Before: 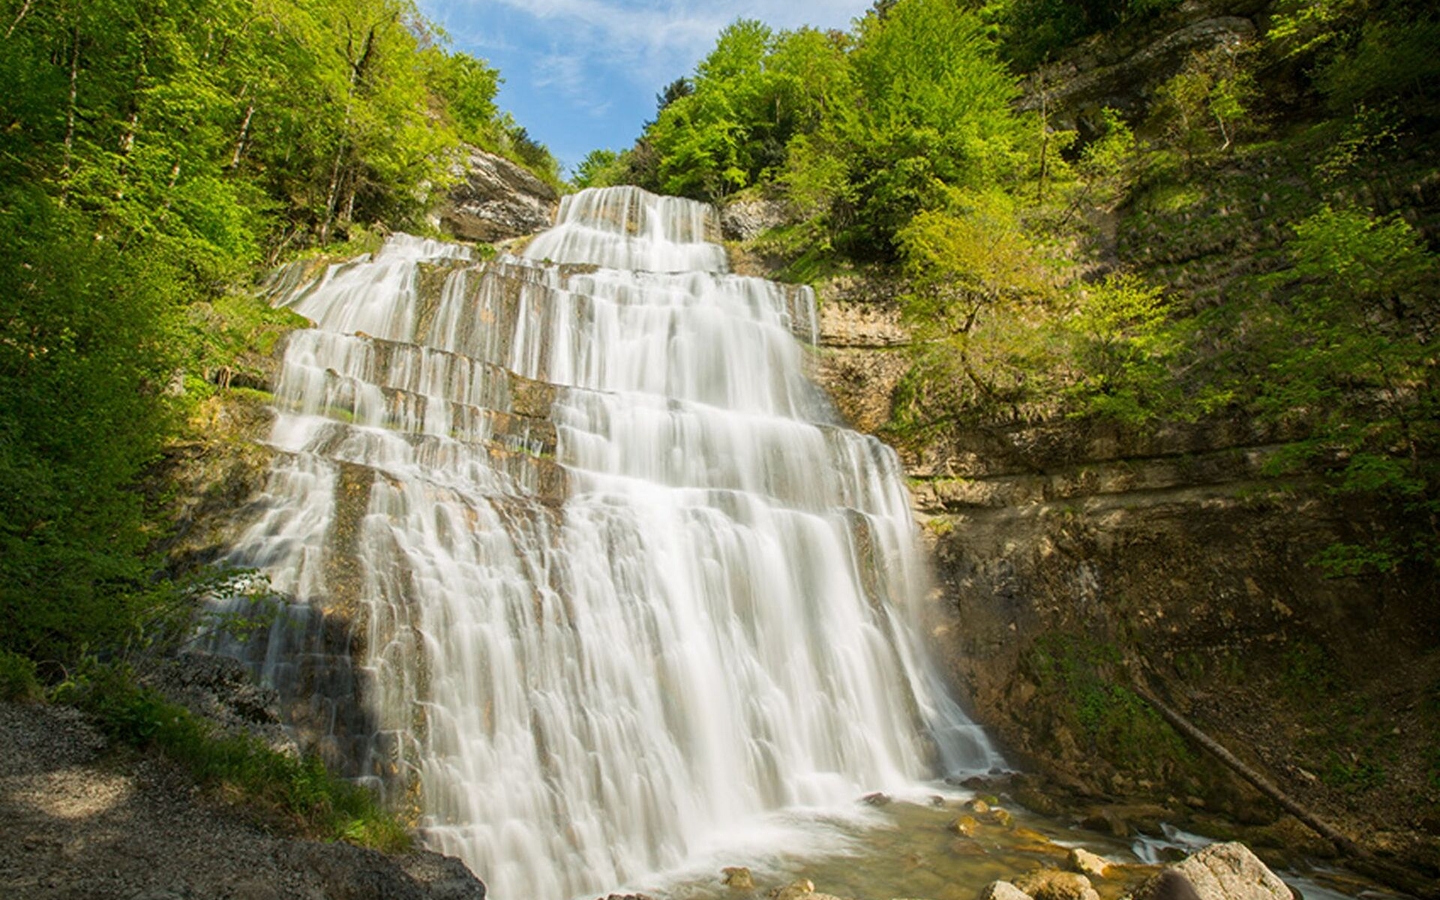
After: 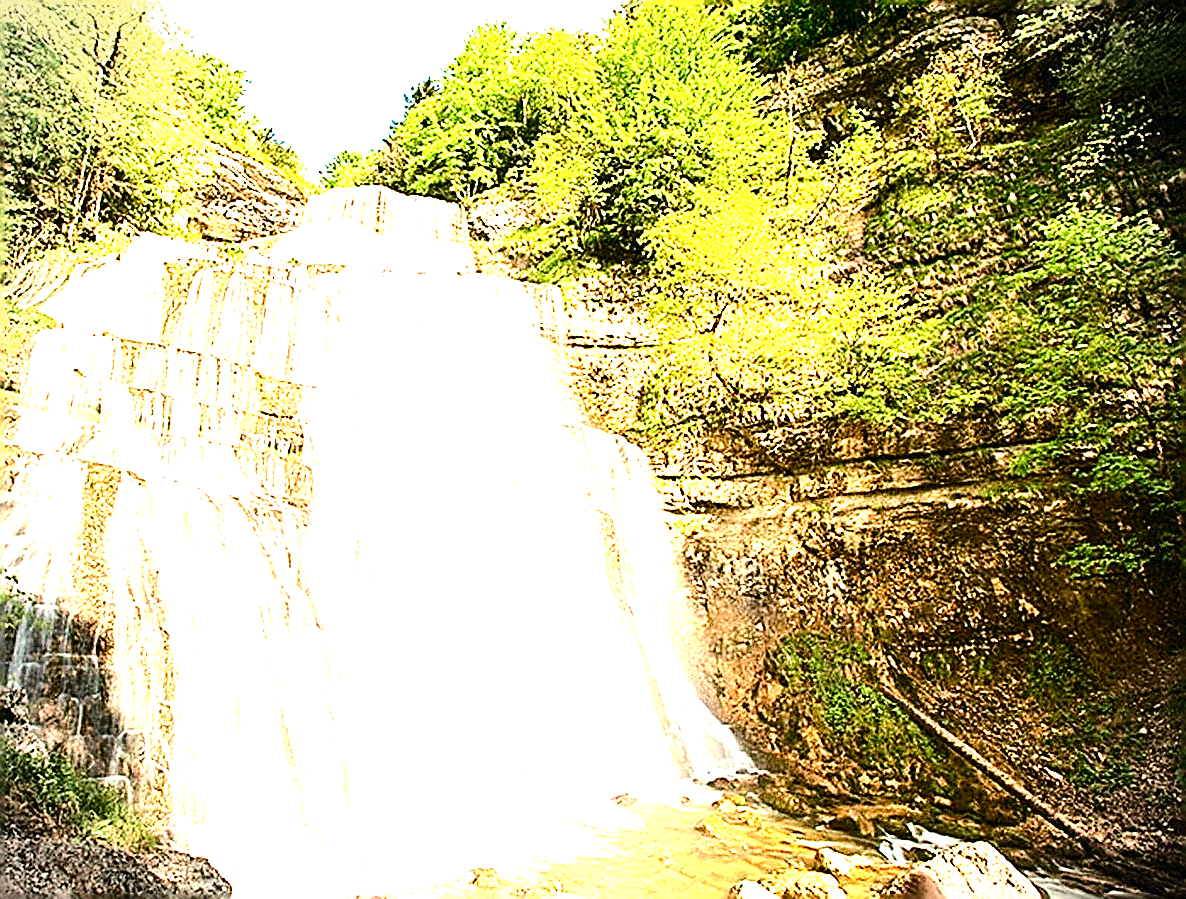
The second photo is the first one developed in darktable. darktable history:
exposure: black level correction 0, exposure 1.975 EV, compensate exposure bias true, compensate highlight preservation false
color balance rgb: perceptual saturation grading › global saturation 20%, perceptual saturation grading › highlights -25%, perceptual saturation grading › shadows 50%
vignetting: dithering 8-bit output, unbound false
white balance: red 1.127, blue 0.943
crop: left 17.582%, bottom 0.031%
tone curve: curves: ch0 [(0, 0.01) (0.037, 0.032) (0.131, 0.108) (0.275, 0.258) (0.483, 0.512) (0.61, 0.661) (0.696, 0.742) (0.792, 0.834) (0.911, 0.936) (0.997, 0.995)]; ch1 [(0, 0) (0.308, 0.29) (0.425, 0.411) (0.503, 0.502) (0.529, 0.543) (0.683, 0.706) (0.746, 0.77) (1, 1)]; ch2 [(0, 0) (0.225, 0.214) (0.334, 0.339) (0.401, 0.415) (0.485, 0.487) (0.502, 0.502) (0.525, 0.523) (0.545, 0.552) (0.587, 0.61) (0.636, 0.654) (0.711, 0.729) (0.845, 0.855) (0.998, 0.977)], color space Lab, independent channels, preserve colors none
tone equalizer: -8 EV -1.08 EV, -7 EV -1.01 EV, -6 EV -0.867 EV, -5 EV -0.578 EV, -3 EV 0.578 EV, -2 EV 0.867 EV, -1 EV 1.01 EV, +0 EV 1.08 EV, edges refinement/feathering 500, mask exposure compensation -1.57 EV, preserve details no
sharpen: amount 2
